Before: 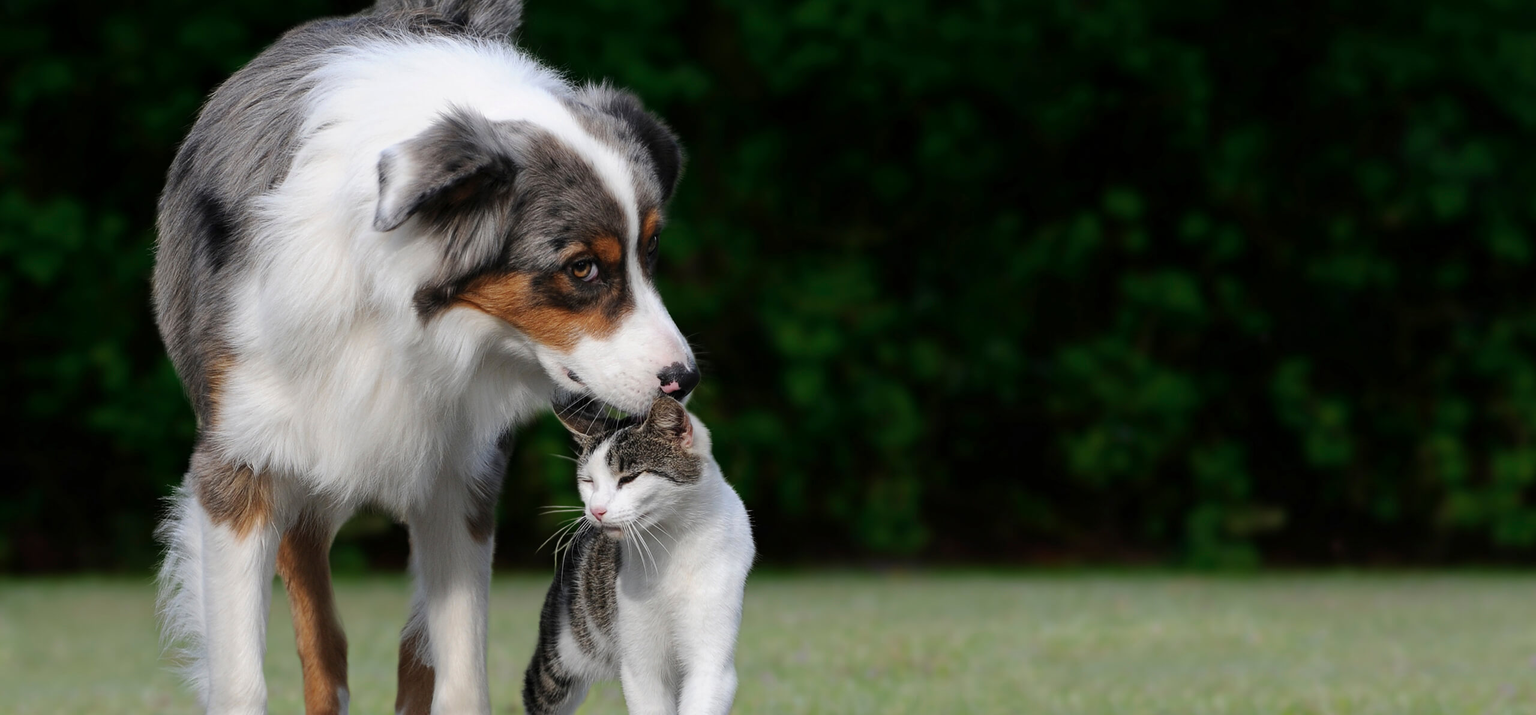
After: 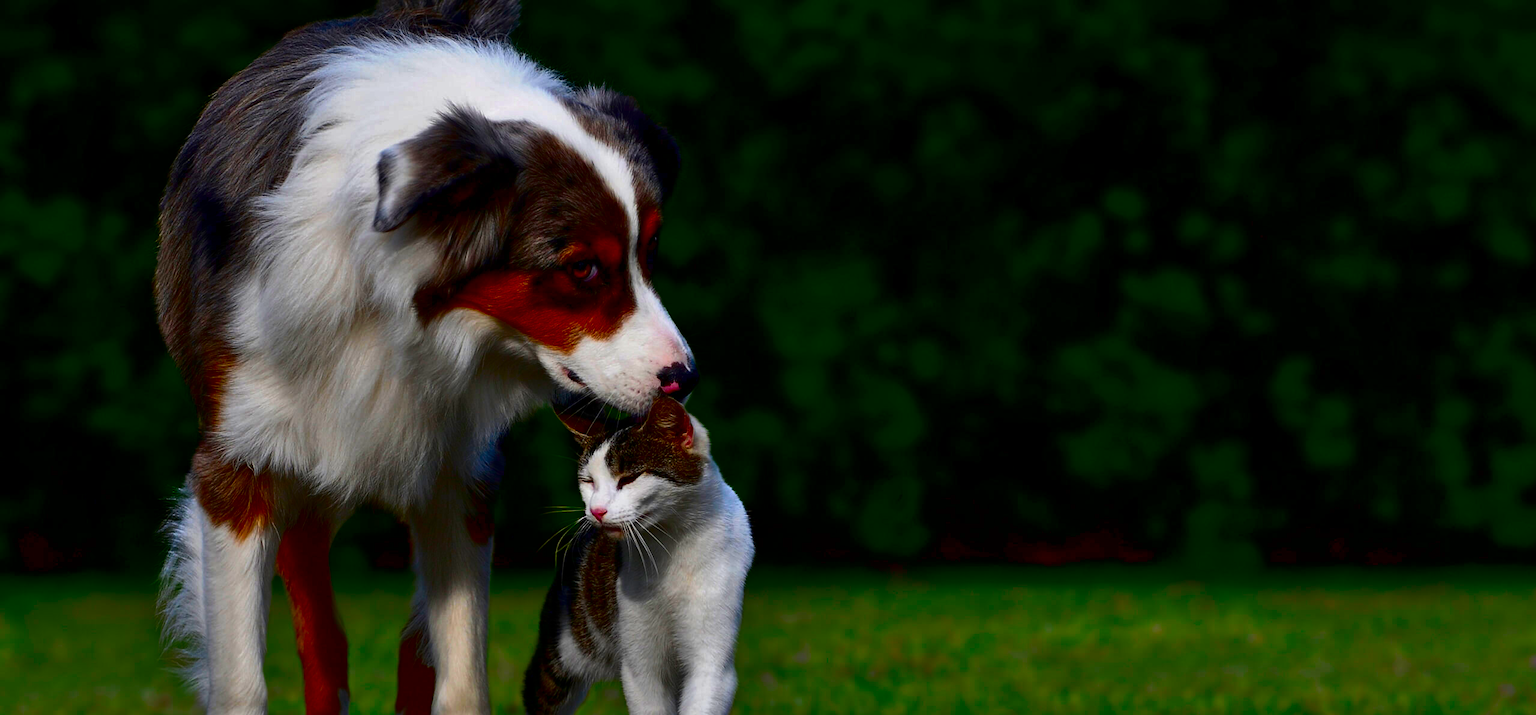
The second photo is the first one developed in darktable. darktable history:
shadows and highlights: soften with gaussian
color correction: highlights b* 0.055, saturation 1.12
contrast brightness saturation: brightness -0.98, saturation 0.984
